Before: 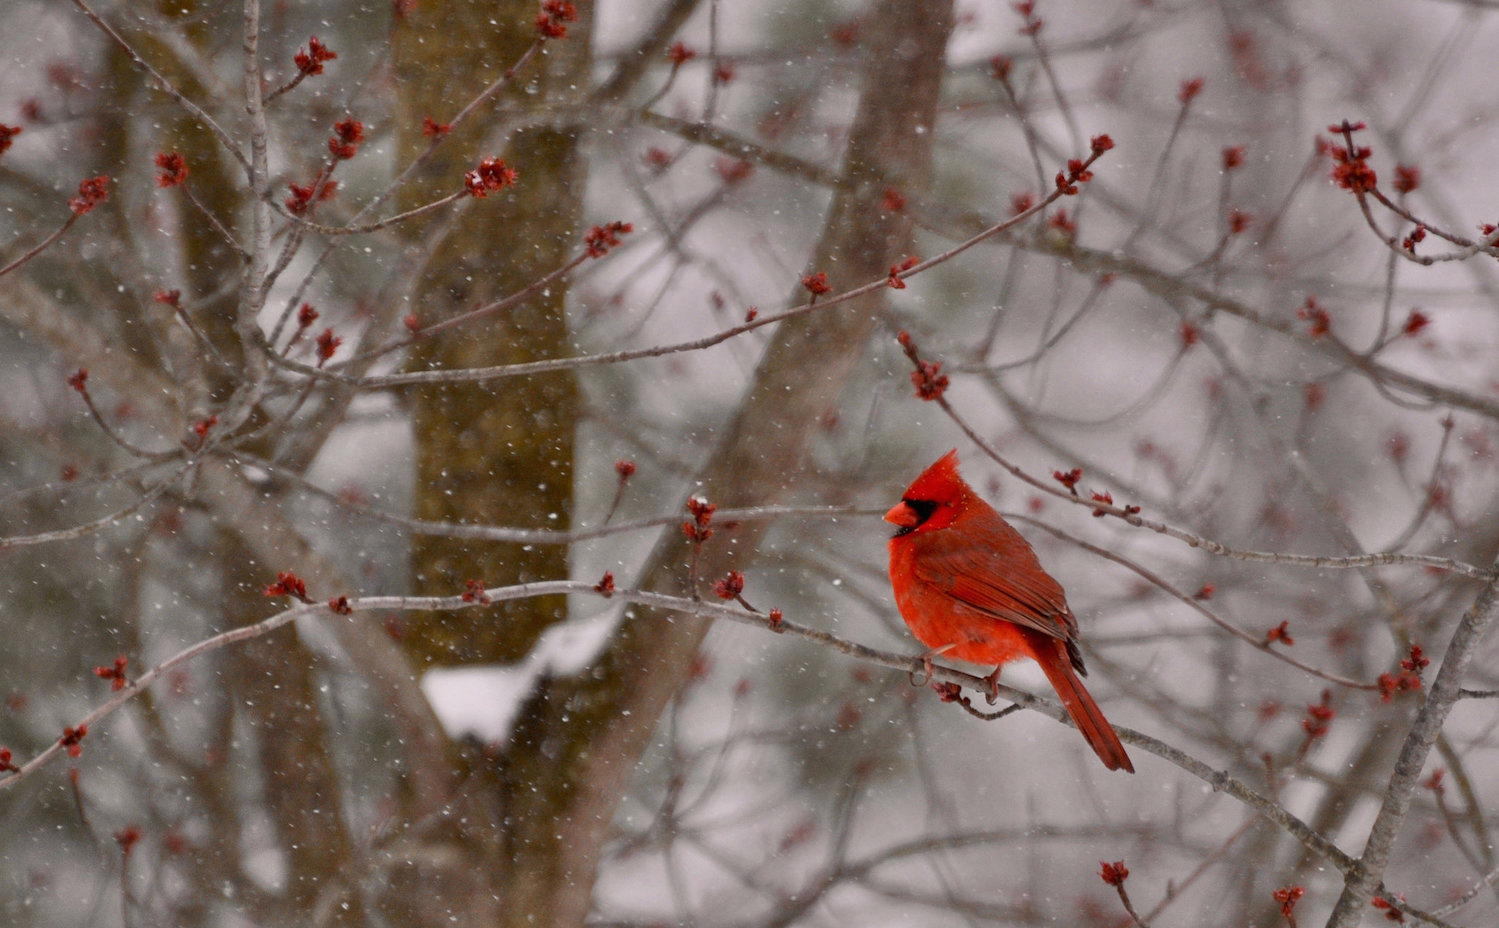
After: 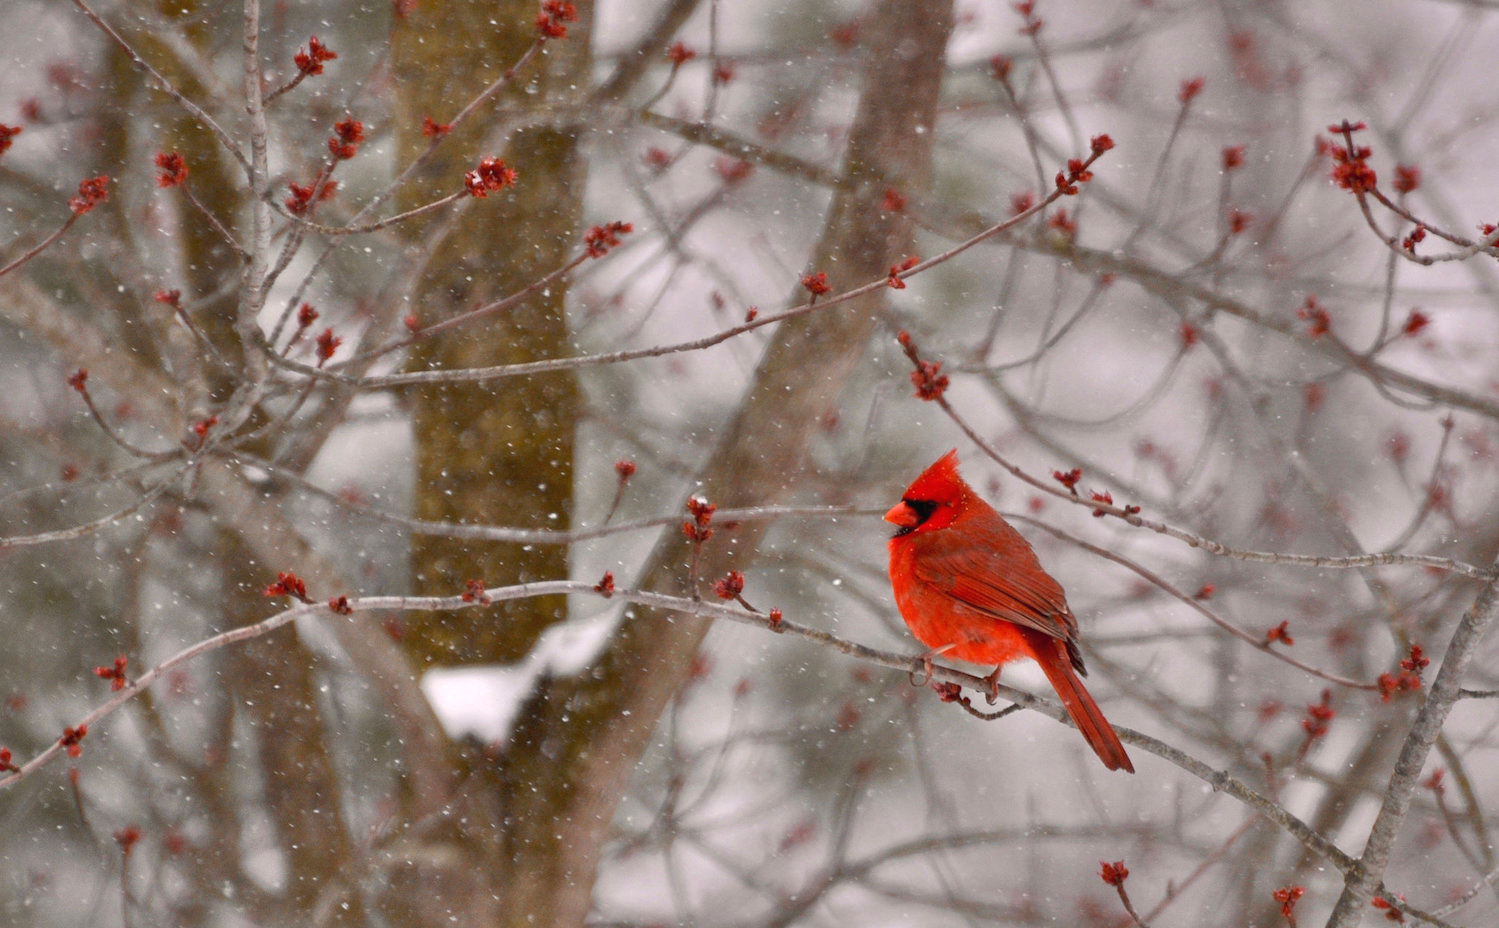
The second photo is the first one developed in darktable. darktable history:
exposure: black level correction 0, exposure 0.5 EV, compensate highlight preservation false
shadows and highlights: on, module defaults
